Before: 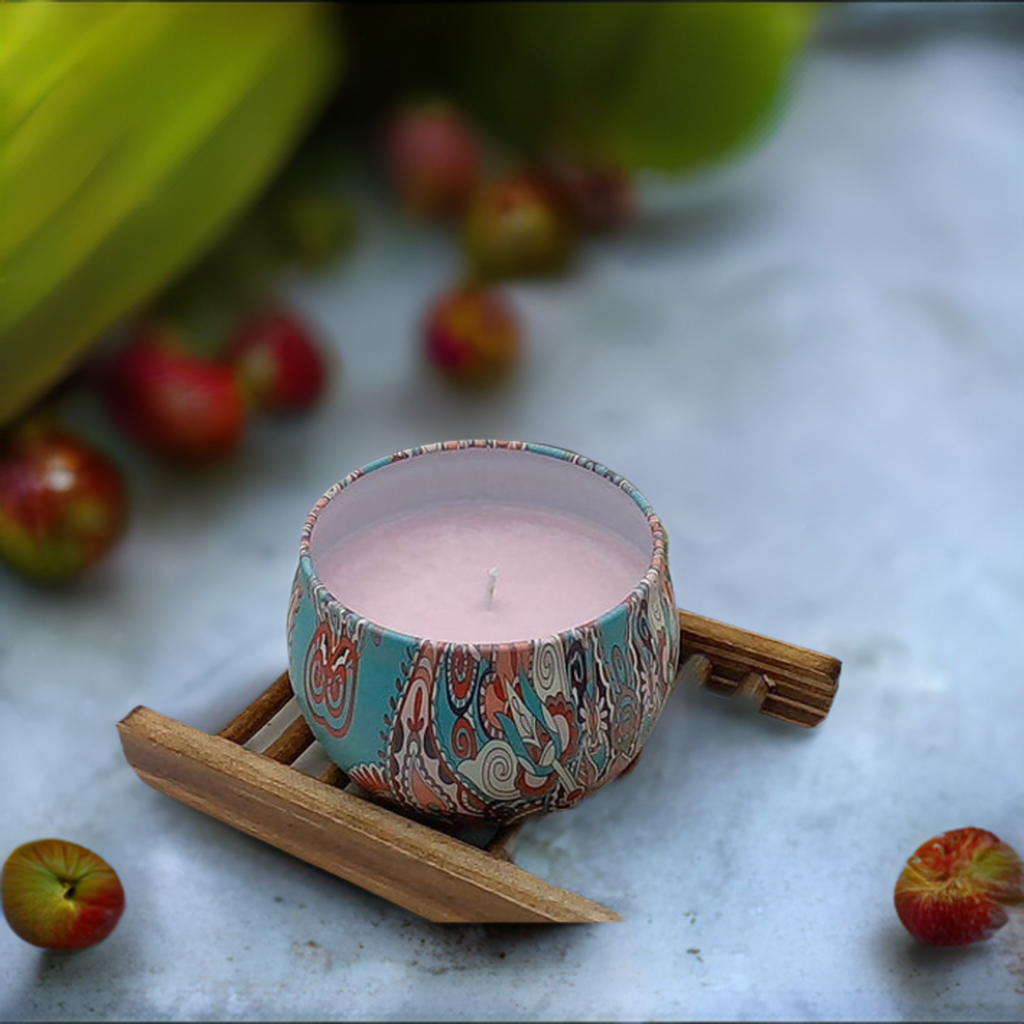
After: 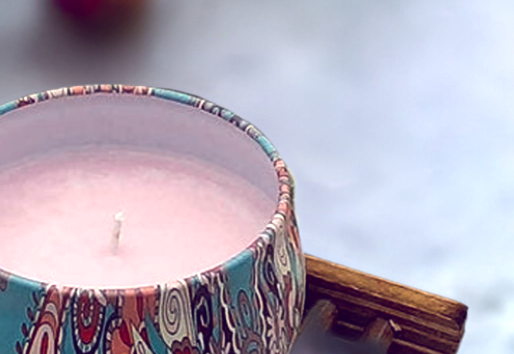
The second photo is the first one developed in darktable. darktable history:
crop: left 36.607%, top 34.735%, right 13.146%, bottom 30.611%
vibrance: vibrance 20%
rotate and perspective: crop left 0, crop top 0
color balance: lift [1.001, 0.997, 0.99, 1.01], gamma [1.007, 1, 0.975, 1.025], gain [1, 1.065, 1.052, 0.935], contrast 13.25%
tone equalizer: -8 EV -0.417 EV, -7 EV -0.389 EV, -6 EV -0.333 EV, -5 EV -0.222 EV, -3 EV 0.222 EV, -2 EV 0.333 EV, -1 EV 0.389 EV, +0 EV 0.417 EV, edges refinement/feathering 500, mask exposure compensation -1.57 EV, preserve details no
